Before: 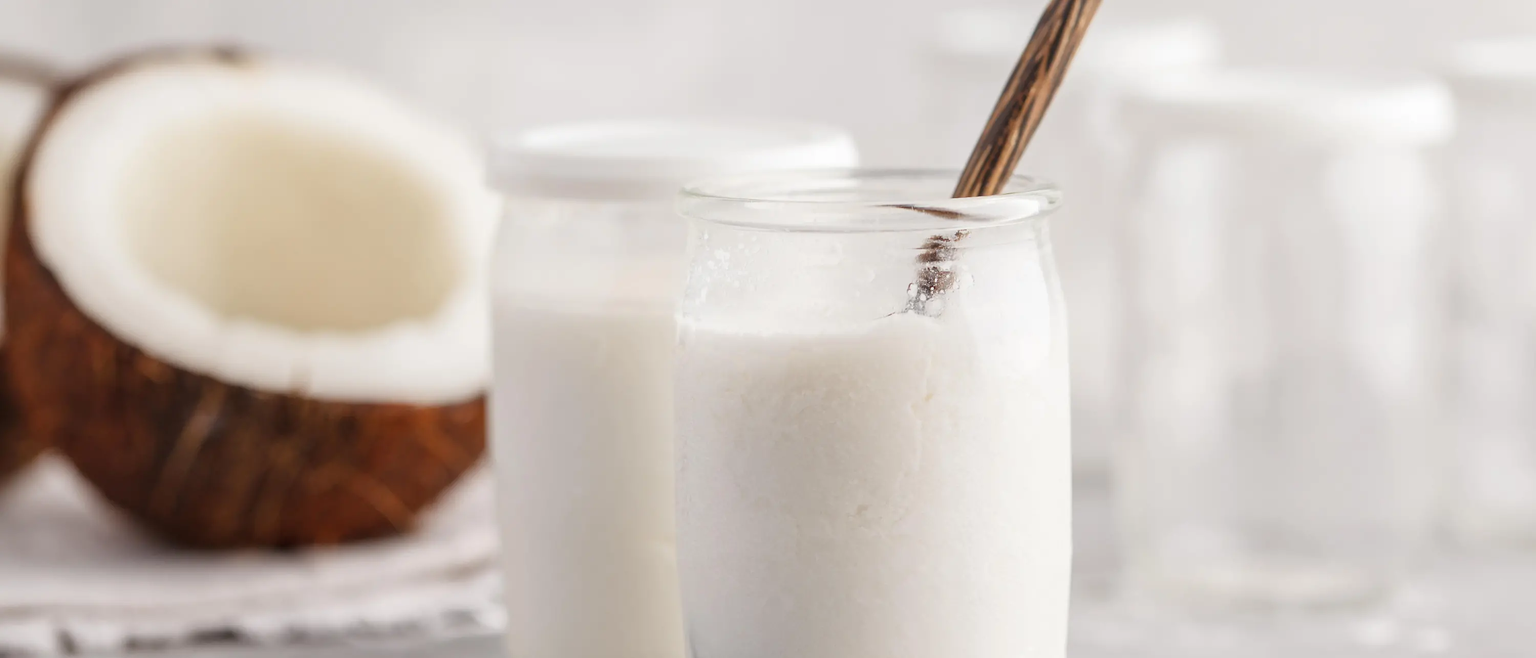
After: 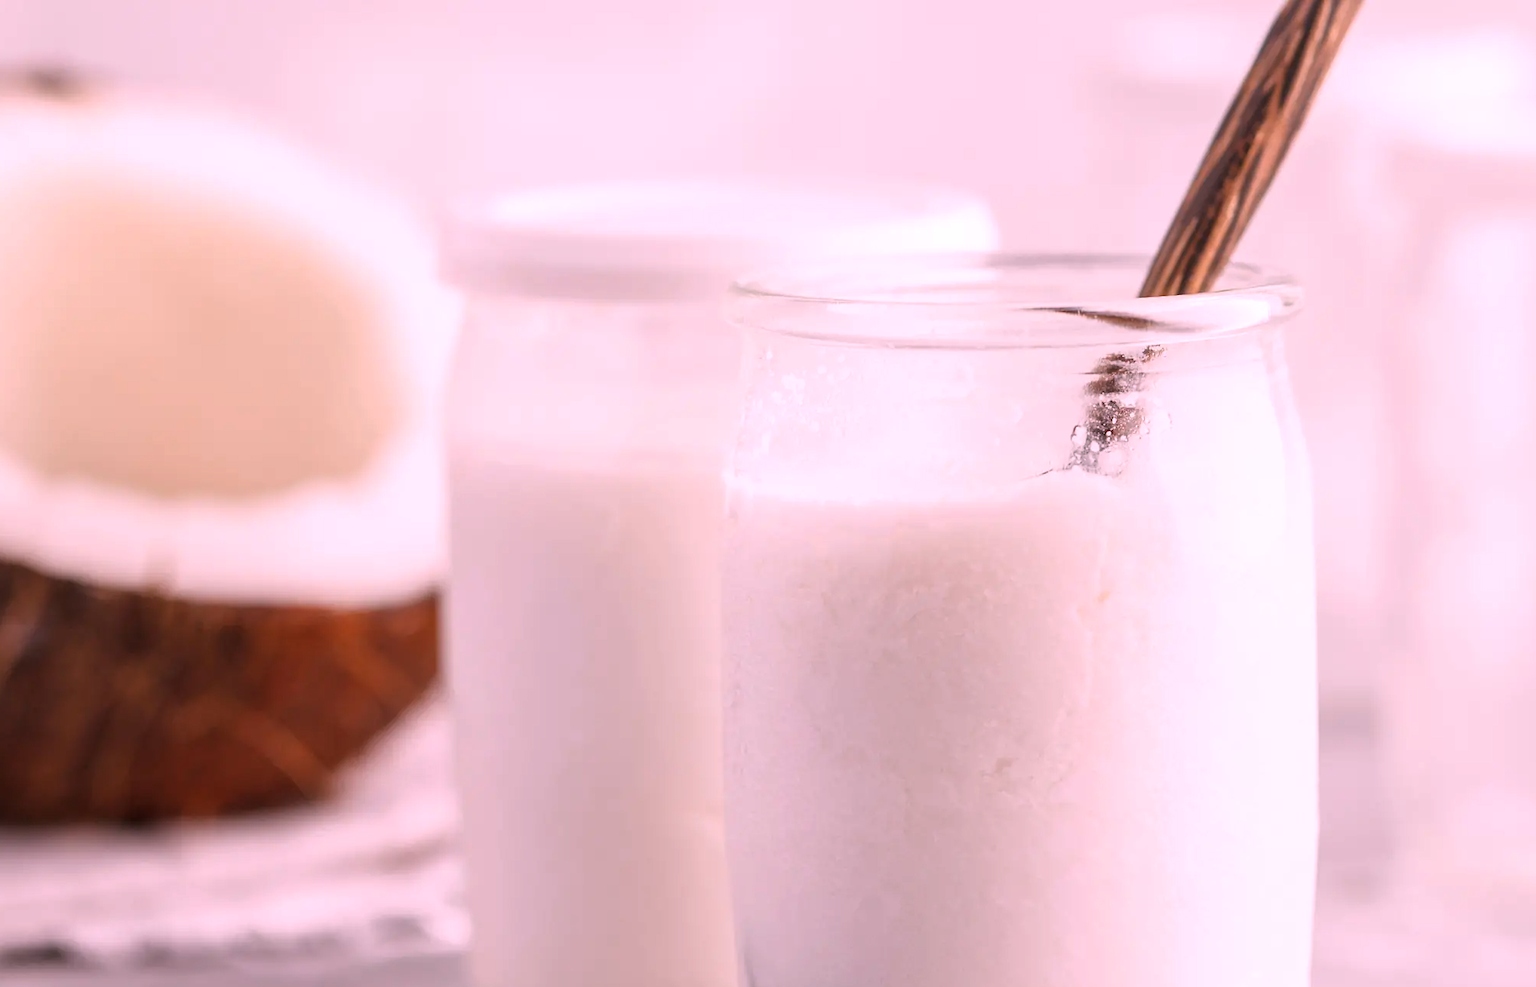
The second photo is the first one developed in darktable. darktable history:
white balance: red 1.188, blue 1.11
crop and rotate: left 12.648%, right 20.685%
base curve: curves: ch0 [(0, 0) (0.303, 0.277) (1, 1)]
